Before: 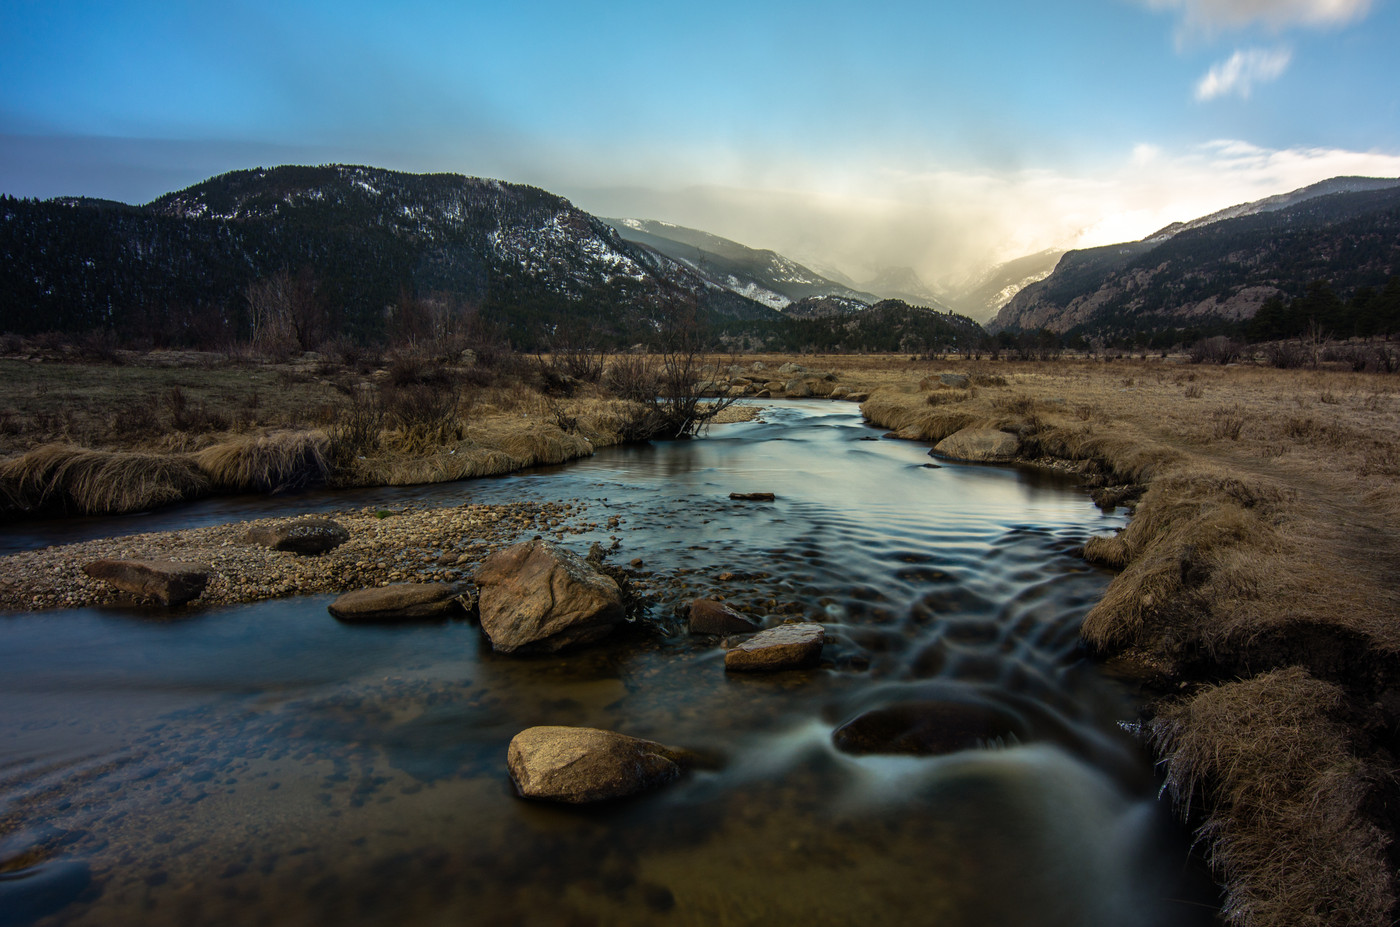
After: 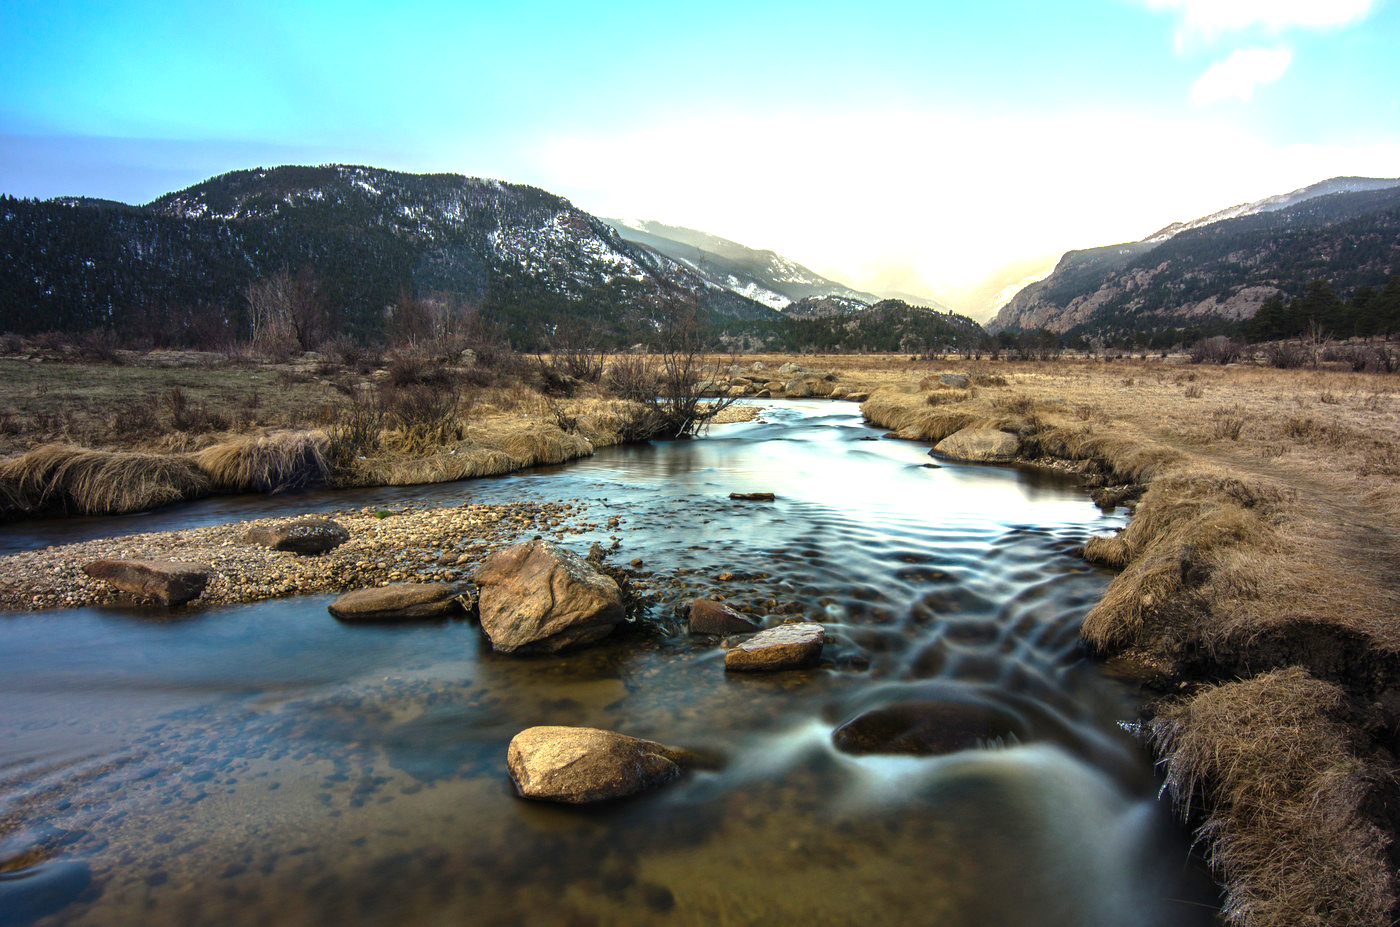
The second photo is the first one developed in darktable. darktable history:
exposure: black level correction 0, exposure 1.475 EV, compensate exposure bias true, compensate highlight preservation false
